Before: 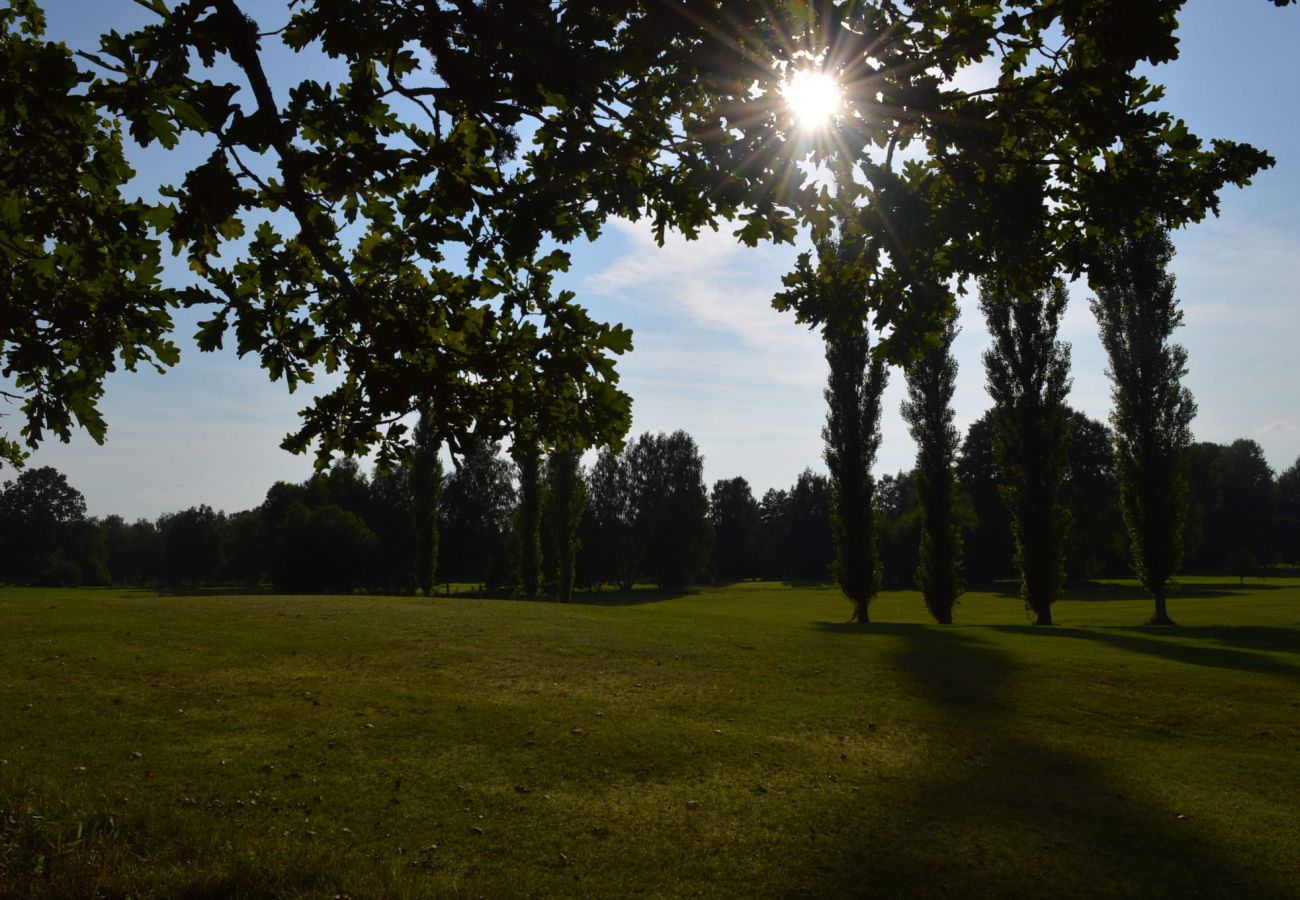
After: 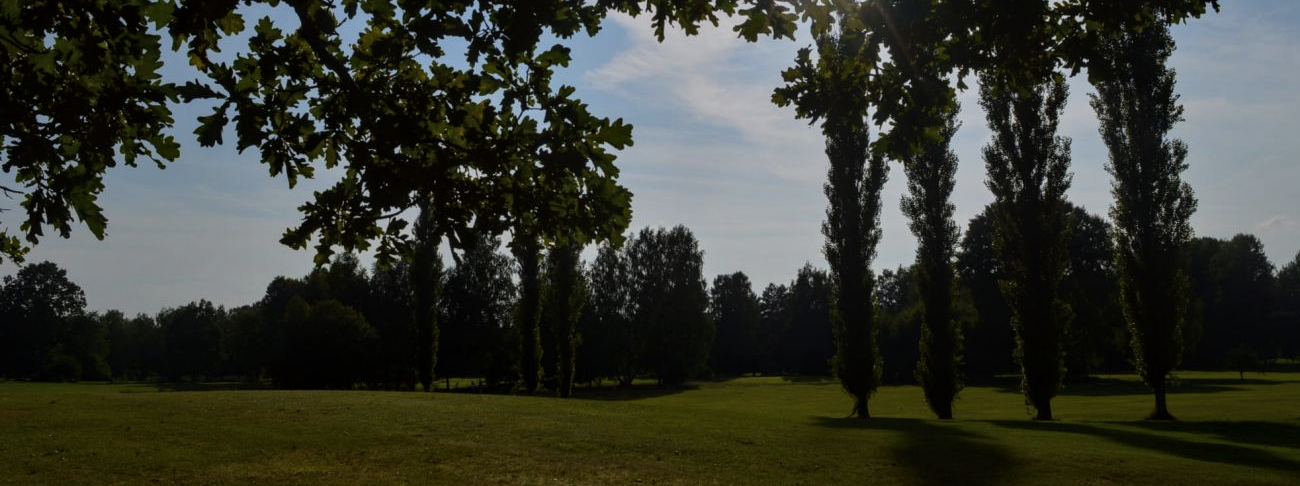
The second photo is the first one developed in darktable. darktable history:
local contrast: on, module defaults
crop and rotate: top 22.785%, bottom 23.207%
exposure: exposure -0.599 EV, compensate highlight preservation false
color balance rgb: power › hue 63.01°, perceptual saturation grading › global saturation 0.42%
